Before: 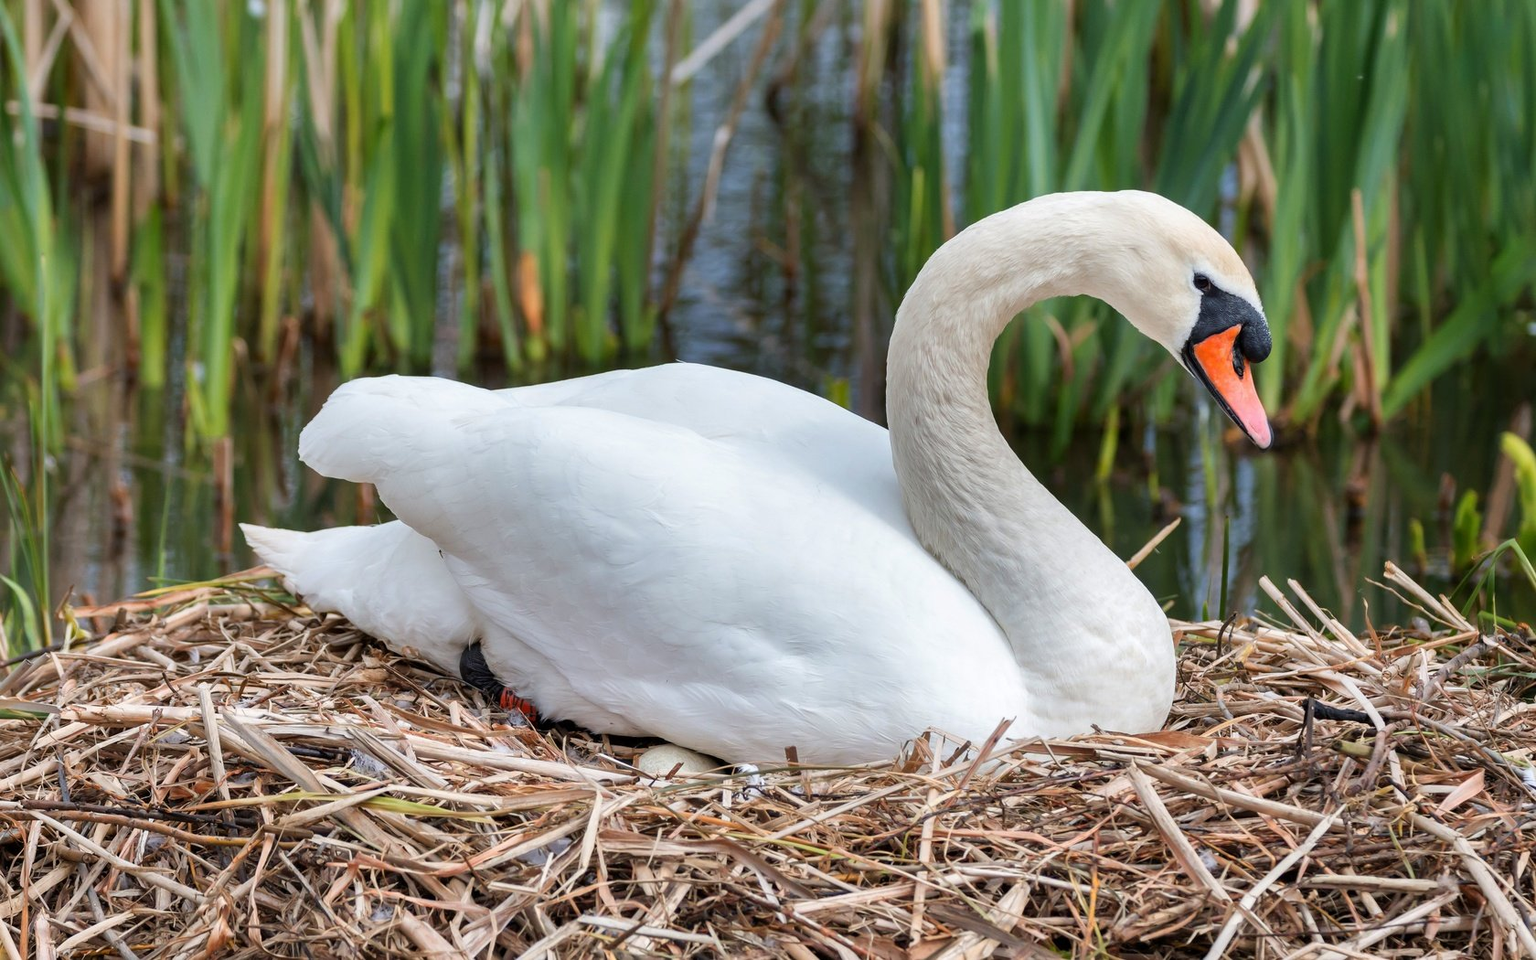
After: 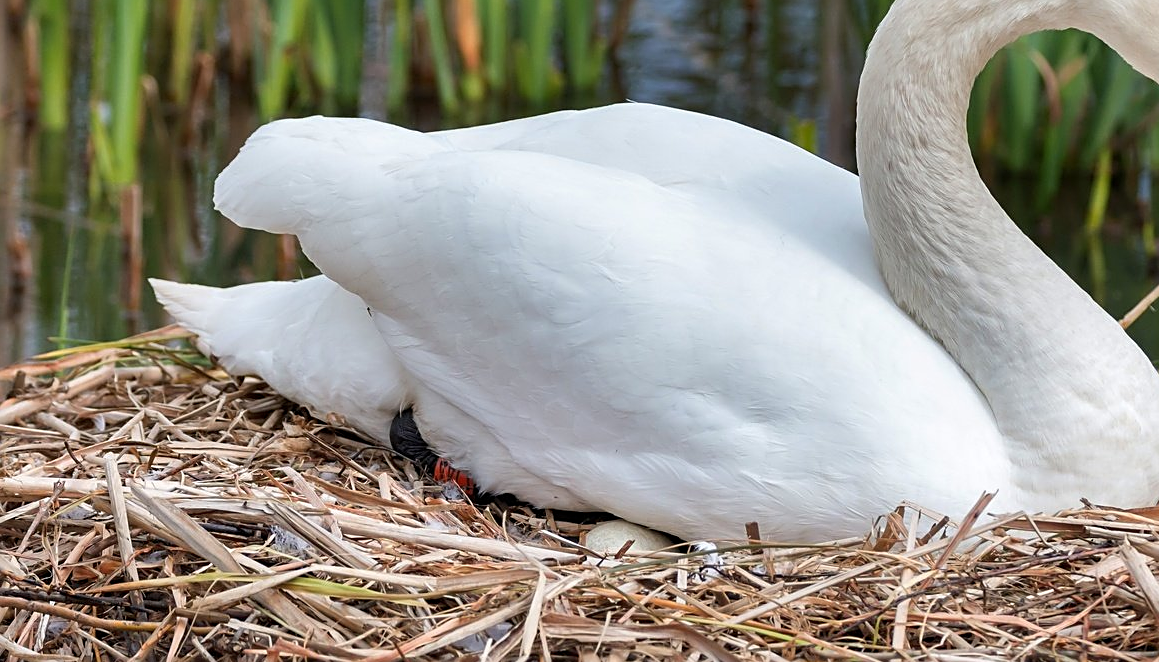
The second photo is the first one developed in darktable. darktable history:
crop: left 6.735%, top 28.035%, right 24.245%, bottom 8.896%
sharpen: on, module defaults
